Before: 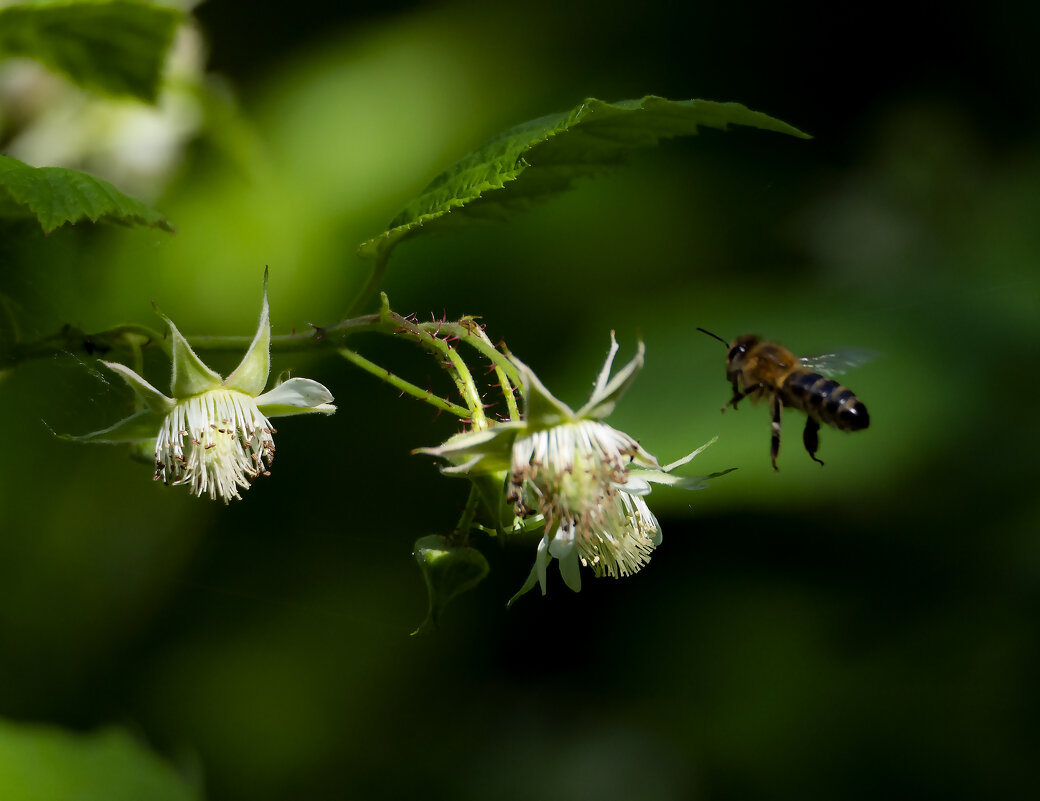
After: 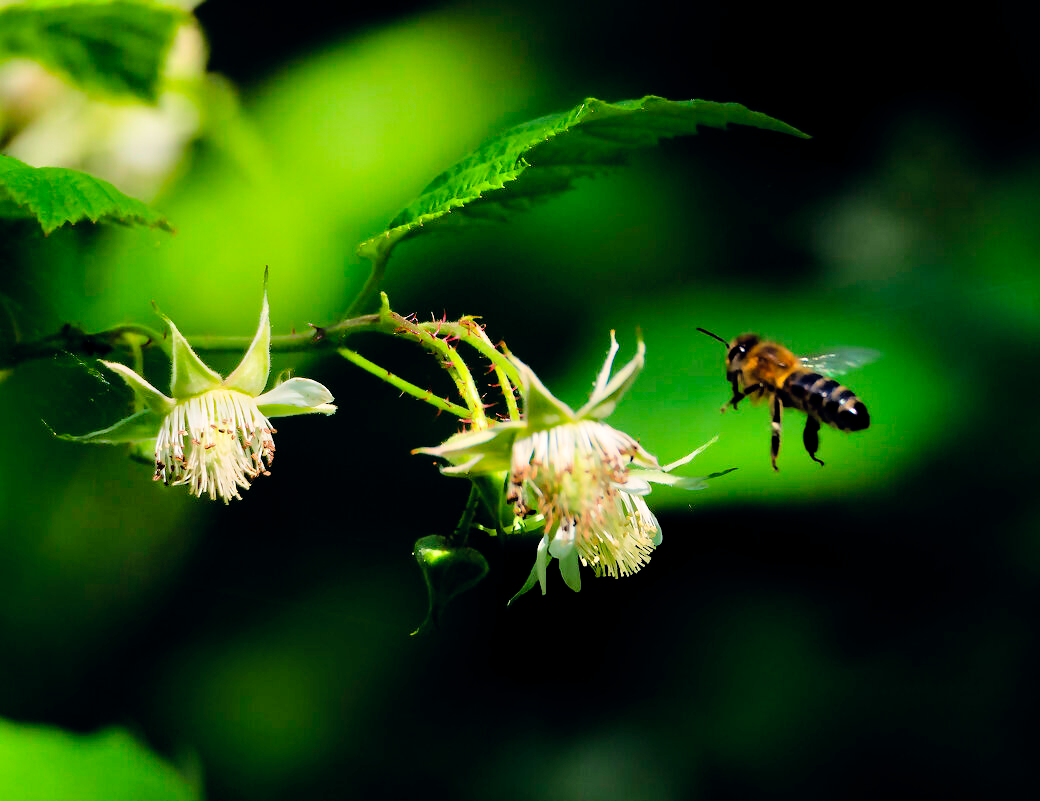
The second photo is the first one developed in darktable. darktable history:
color balance rgb: shadows lift › hue 87.51°, highlights gain › chroma 1.62%, highlights gain › hue 55.1°, global offset › chroma 0.06%, global offset › hue 253.66°, linear chroma grading › global chroma 0.5%
tone curve: curves: ch0 [(0, 0) (0.004, 0.001) (0.133, 0.112) (0.325, 0.362) (0.832, 0.893) (1, 1)], color space Lab, linked channels, preserve colors none
tone equalizer: -7 EV 0.15 EV, -6 EV 0.6 EV, -5 EV 1.15 EV, -4 EV 1.33 EV, -3 EV 1.15 EV, -2 EV 0.6 EV, -1 EV 0.15 EV, mask exposure compensation -0.5 EV
color correction: saturation 1.11
